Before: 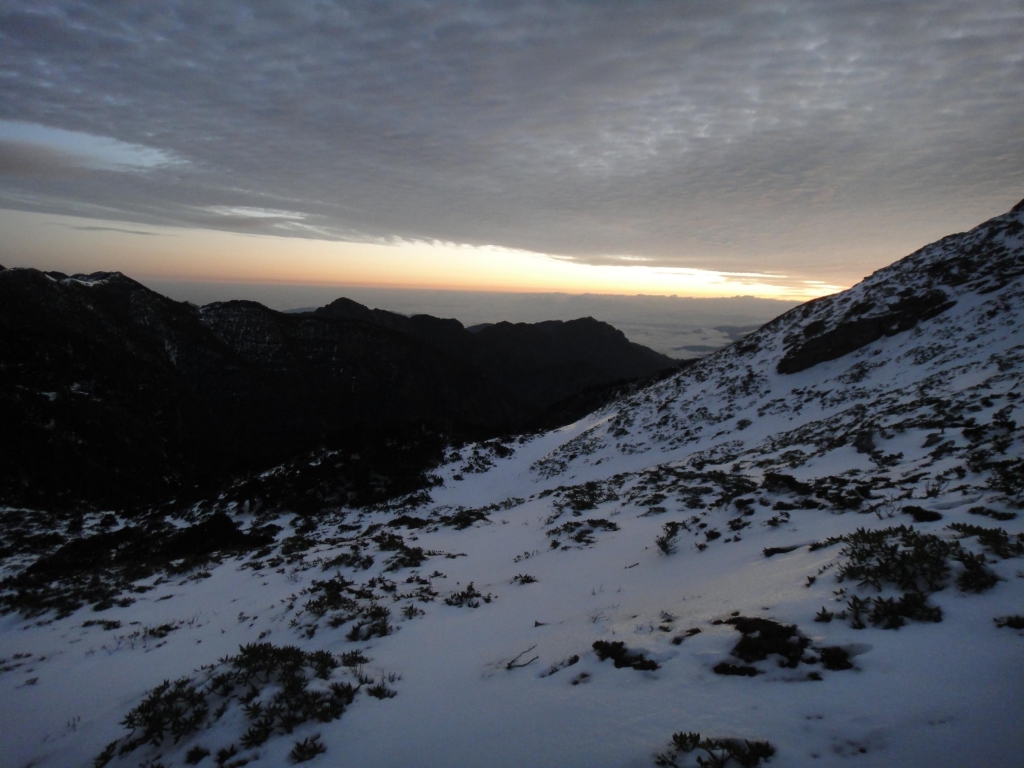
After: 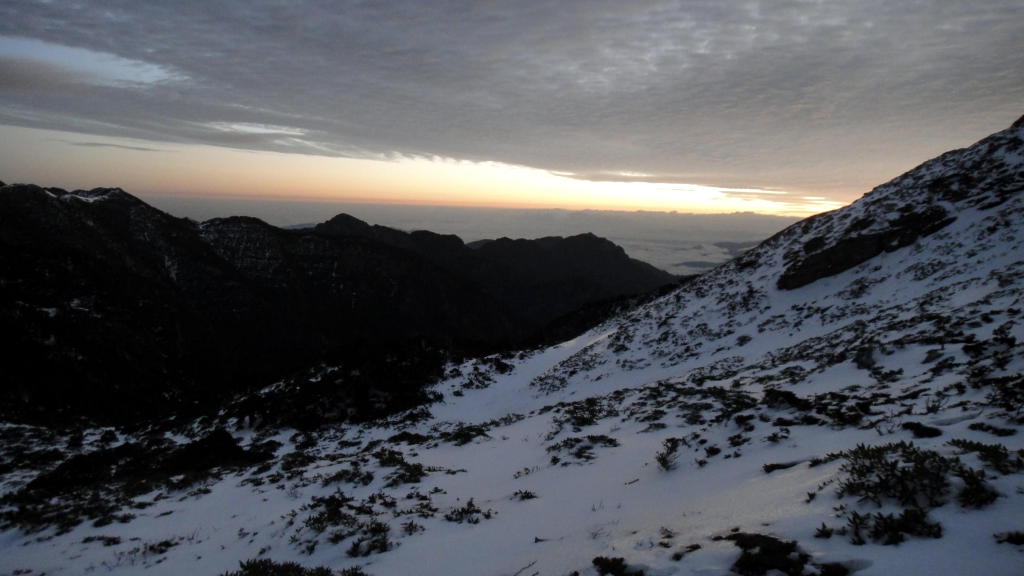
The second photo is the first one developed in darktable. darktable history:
contrast brightness saturation: saturation -0.048
crop: top 11.024%, bottom 13.931%
local contrast: highlights 101%, shadows 99%, detail 119%, midtone range 0.2
